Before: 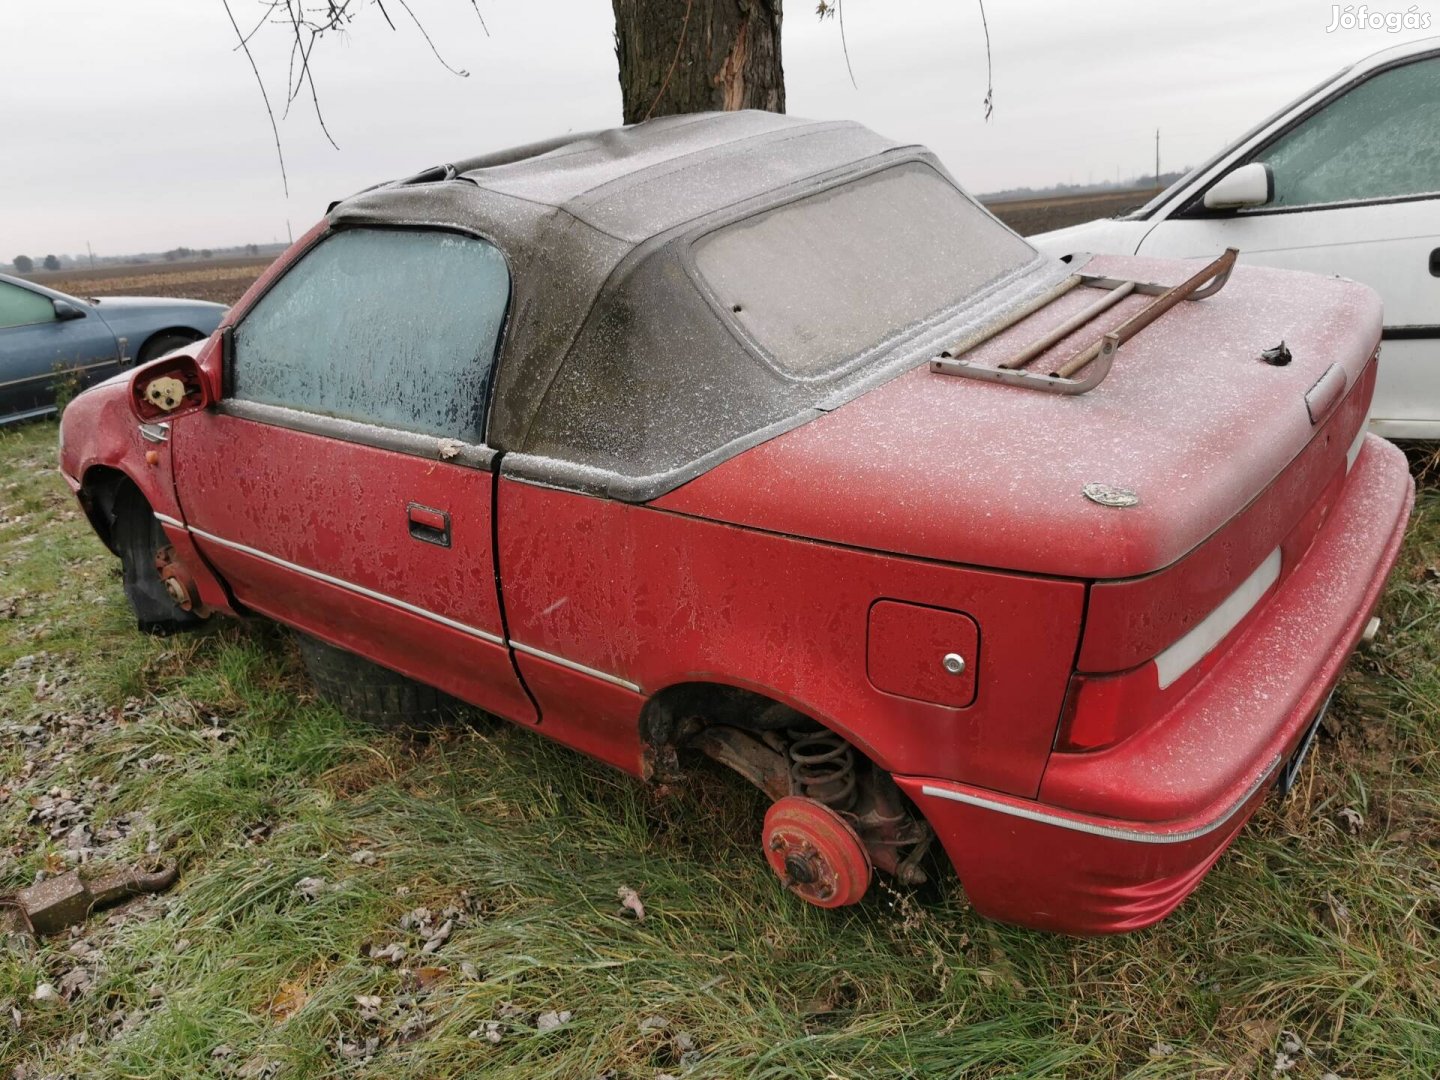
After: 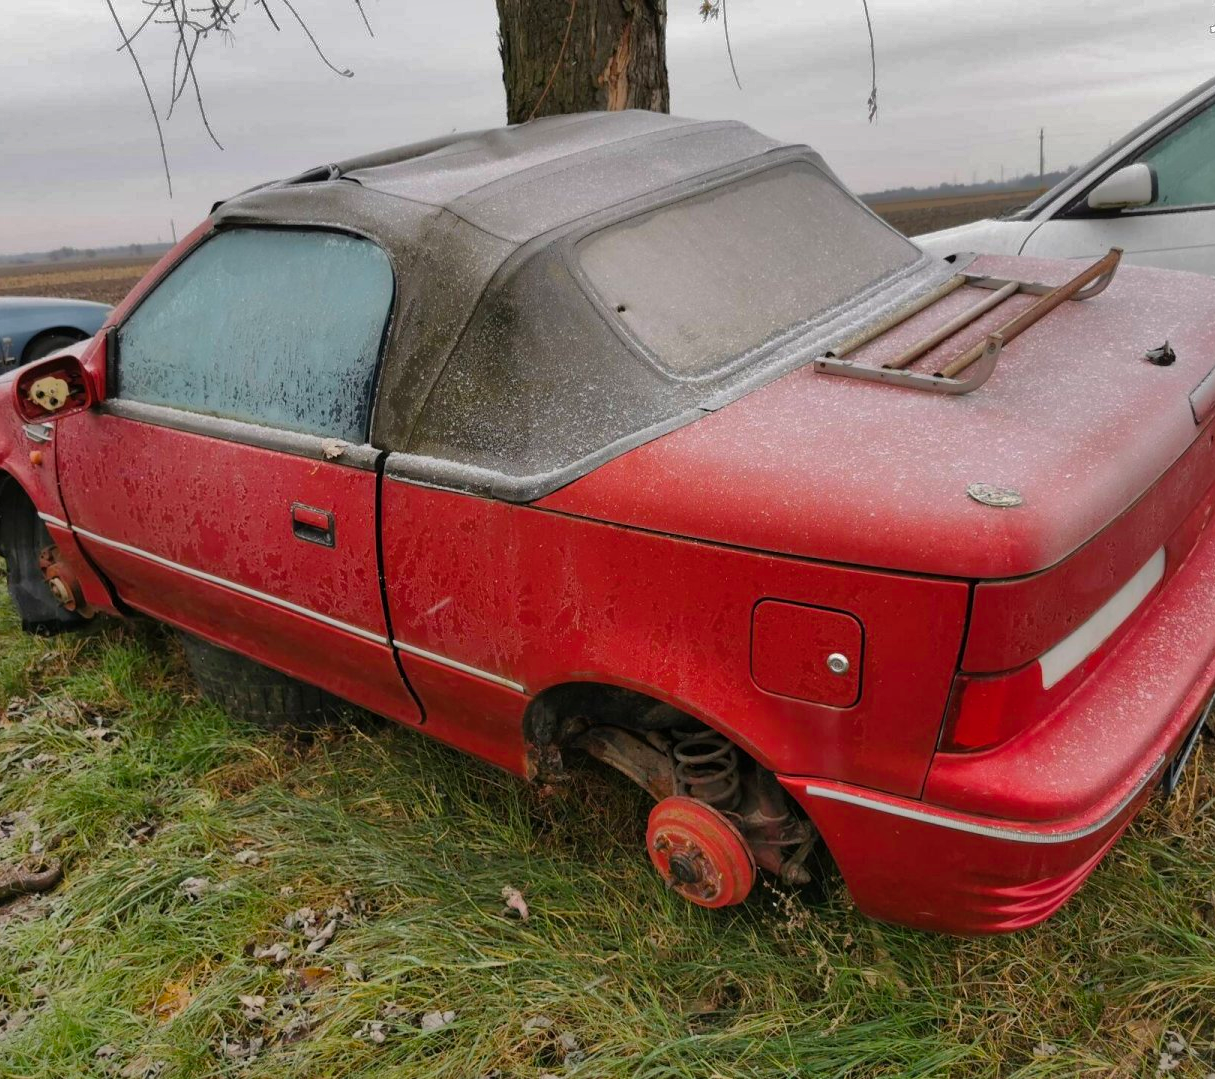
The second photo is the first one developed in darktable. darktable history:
color balance rgb: shadows lift › luminance -9.051%, perceptual saturation grading › global saturation 19.748%, global vibrance 15.519%
crop: left 8.073%, right 7.517%
shadows and highlights: shadows 25.76, highlights -70.81
